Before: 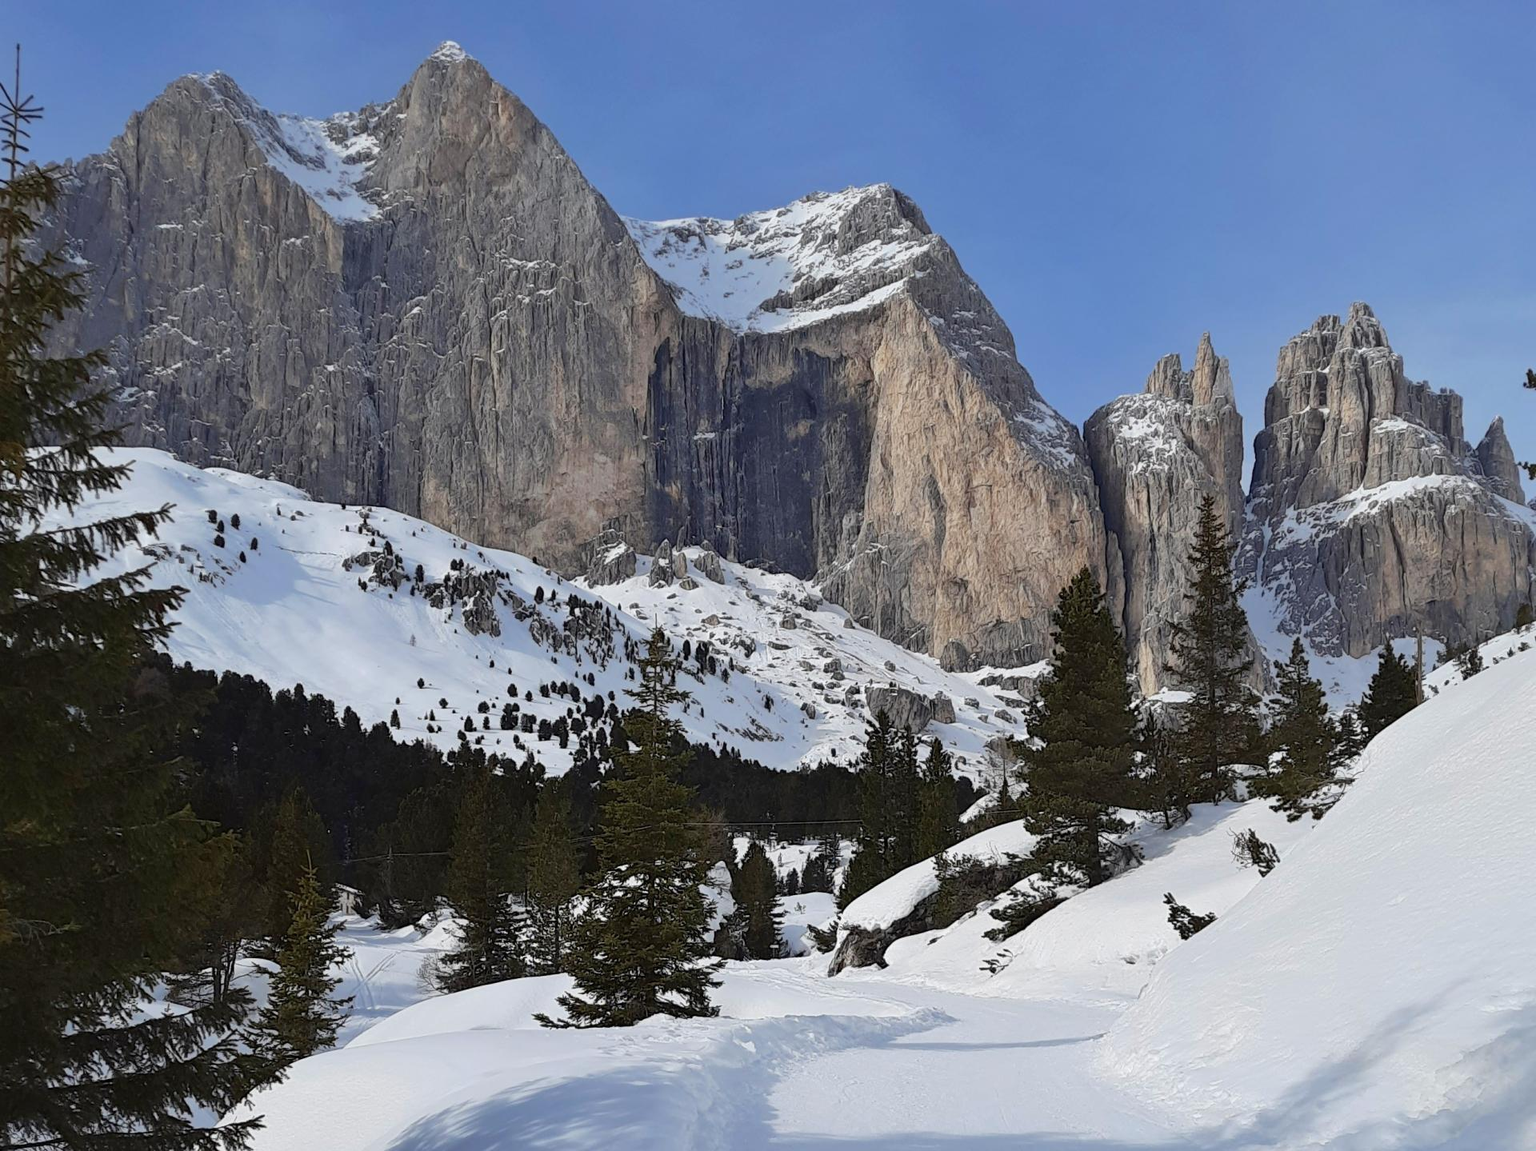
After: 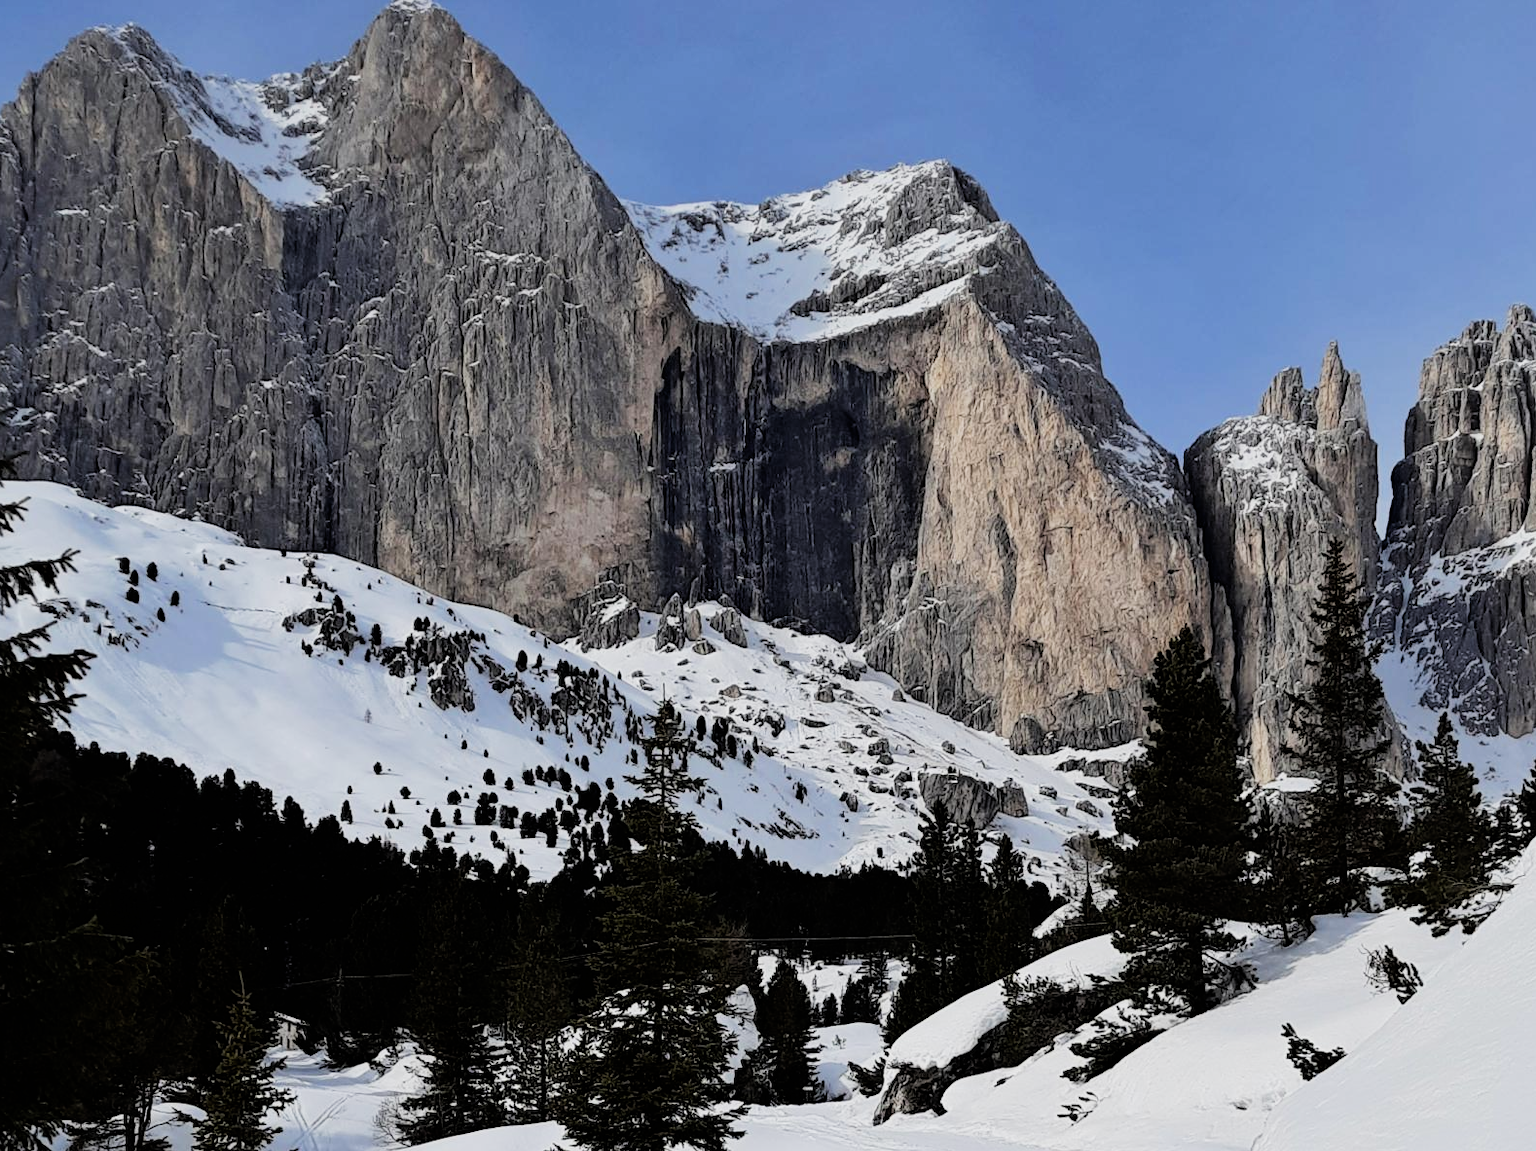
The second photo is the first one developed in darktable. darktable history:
crop and rotate: left 7.196%, top 4.574%, right 10.605%, bottom 13.178%
filmic rgb: black relative exposure -5 EV, white relative exposure 3.5 EV, hardness 3.19, contrast 1.4, highlights saturation mix -50%
